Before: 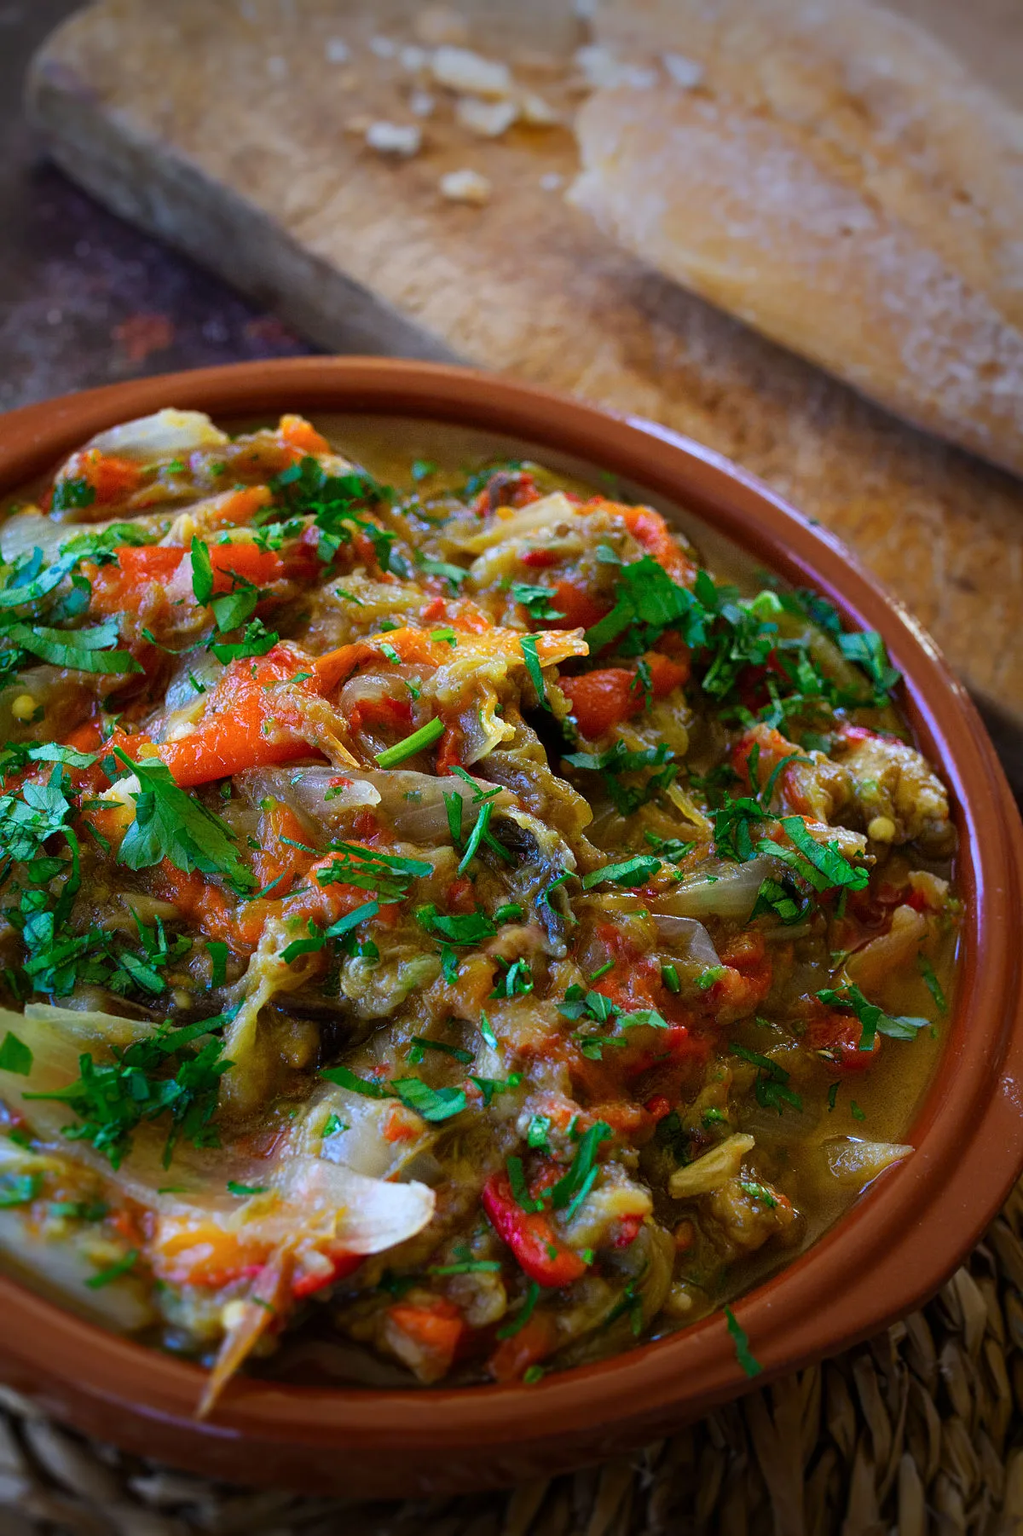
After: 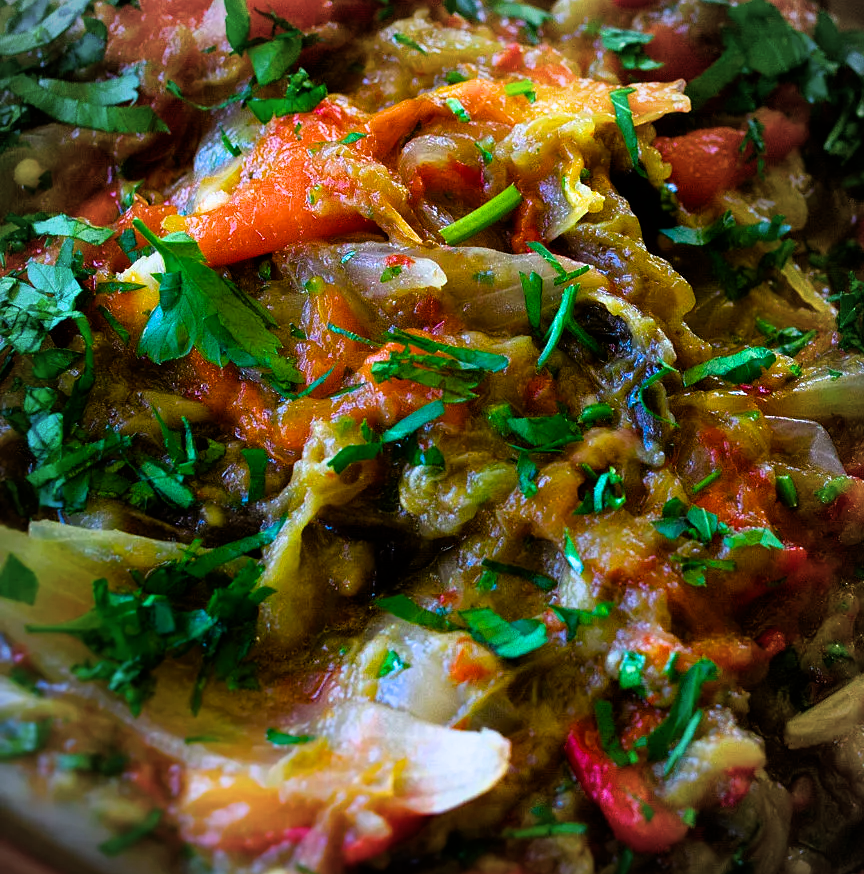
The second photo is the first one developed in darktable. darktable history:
crop: top 36.498%, right 27.964%, bottom 14.995%
vignetting: fall-off radius 60.92%
color balance rgb: linear chroma grading › global chroma 15%, perceptual saturation grading › global saturation 30%
filmic rgb: white relative exposure 2.34 EV, hardness 6.59
exposure: compensate highlight preservation false
